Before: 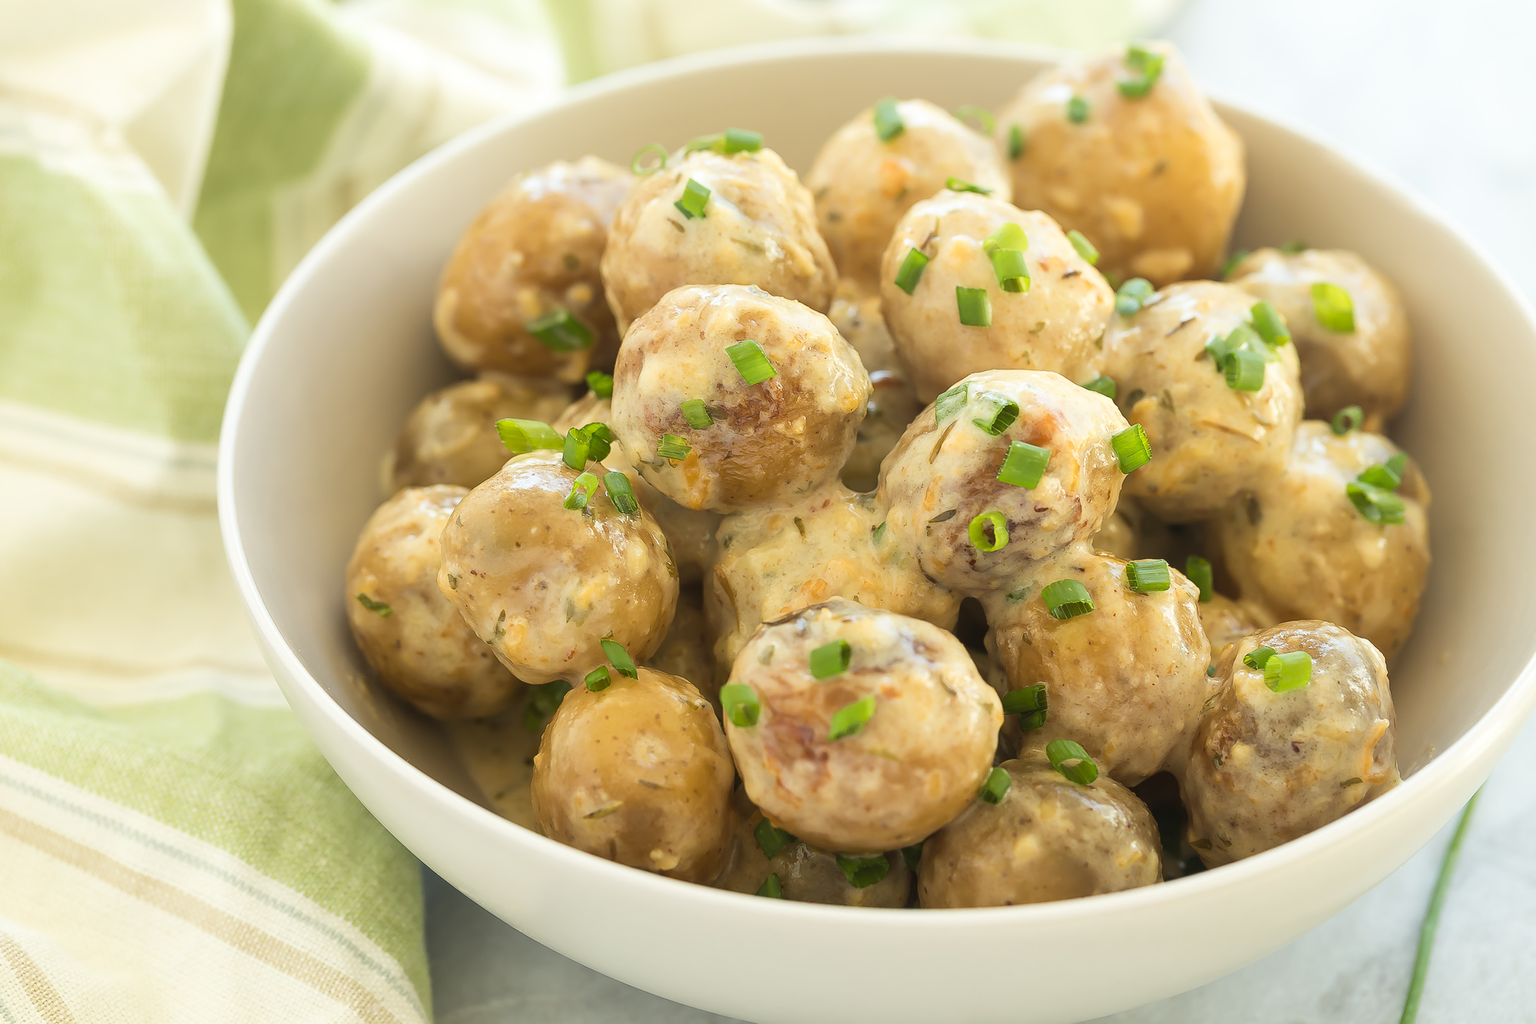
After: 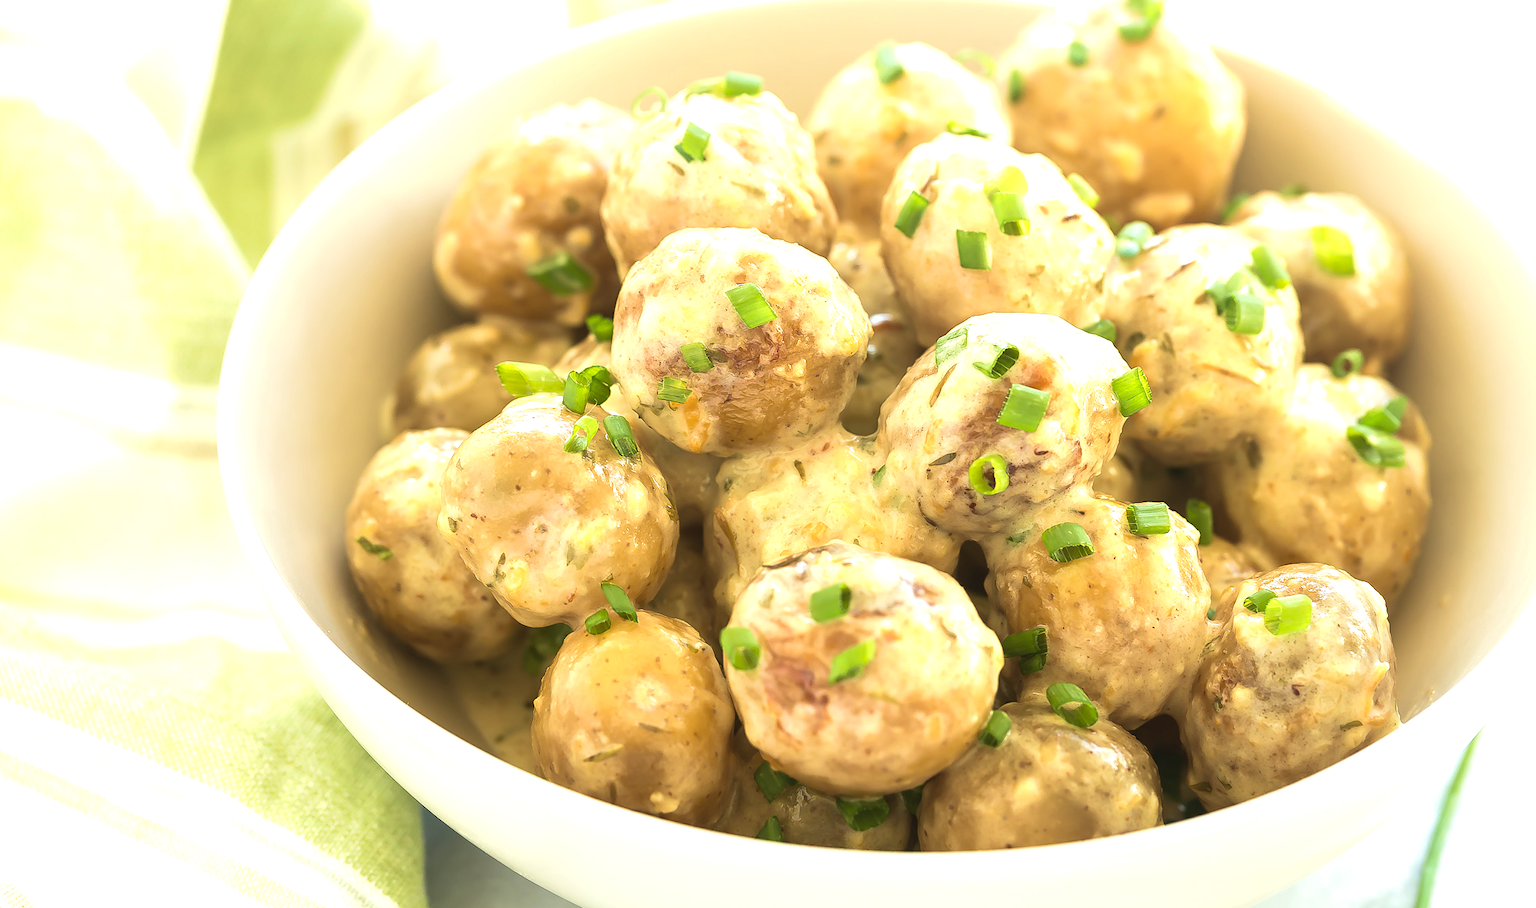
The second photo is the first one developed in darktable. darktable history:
crop and rotate: top 5.609%, bottom 5.609%
velvia: strength 39.63%
exposure: exposure 0.6 EV, compensate highlight preservation false
color balance rgb: shadows lift › luminance -10%, highlights gain › luminance 10%, saturation formula JzAzBz (2021)
